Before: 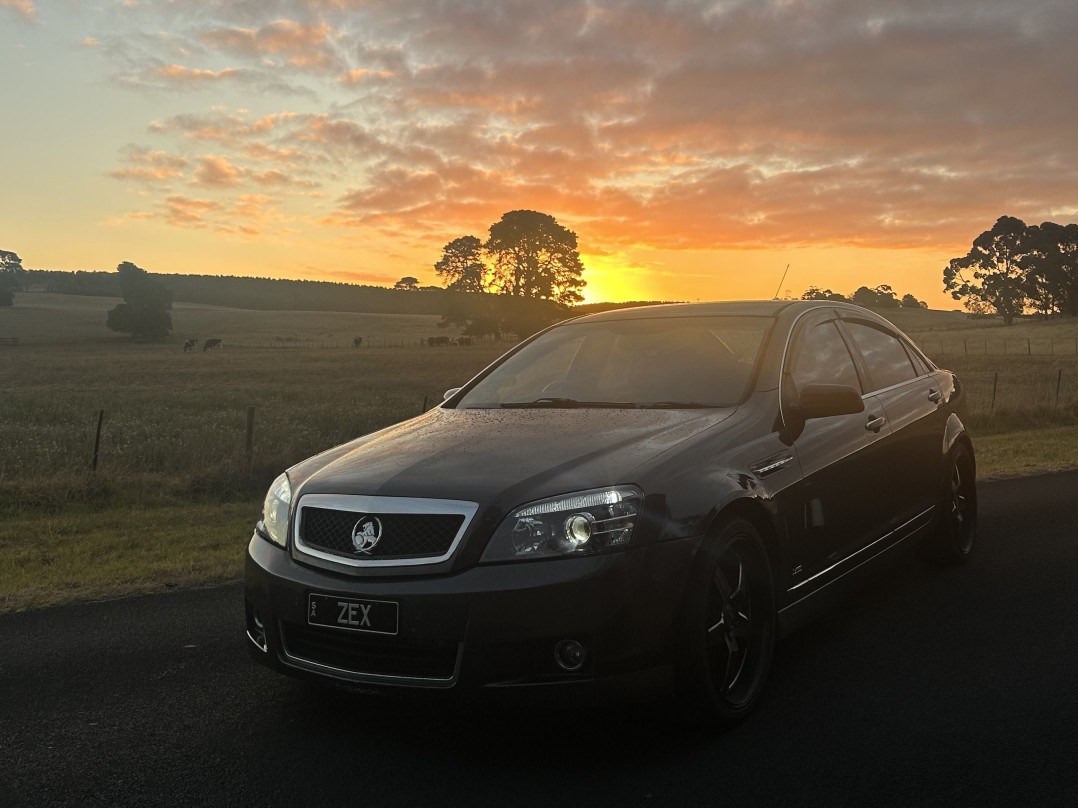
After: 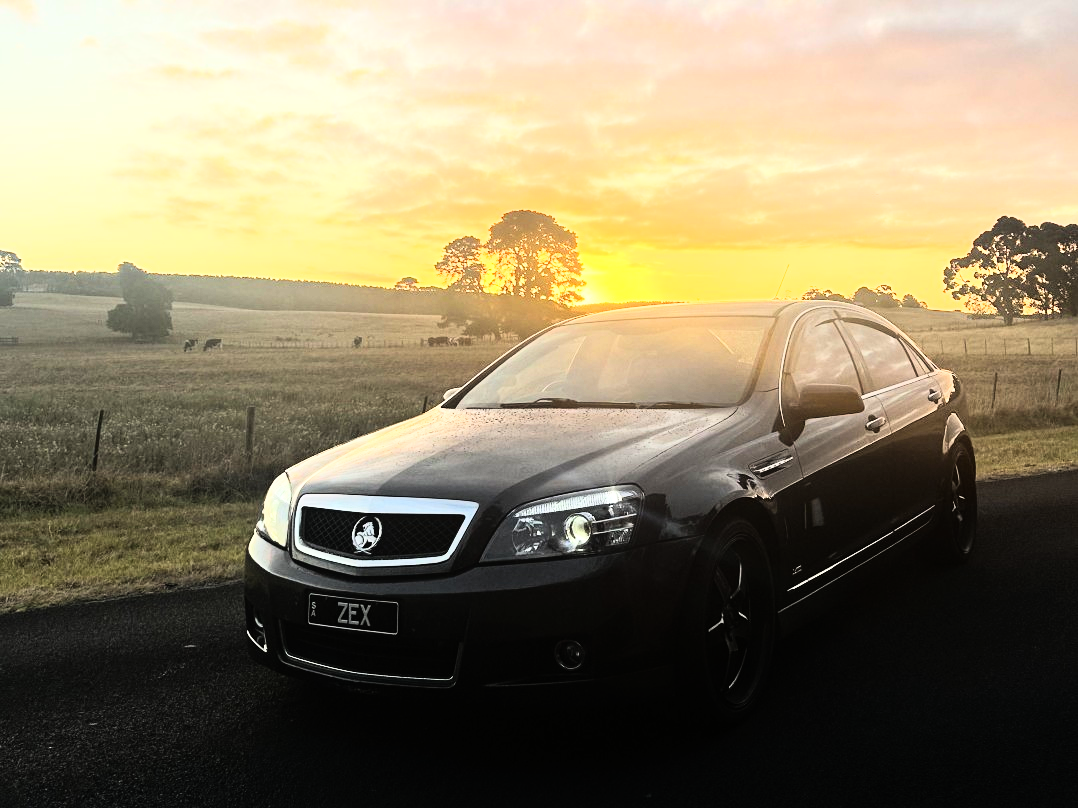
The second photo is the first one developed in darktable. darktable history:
rgb curve: curves: ch0 [(0, 0) (0.21, 0.15) (0.24, 0.21) (0.5, 0.75) (0.75, 0.96) (0.89, 0.99) (1, 1)]; ch1 [(0, 0.02) (0.21, 0.13) (0.25, 0.2) (0.5, 0.67) (0.75, 0.9) (0.89, 0.97) (1, 1)]; ch2 [(0, 0.02) (0.21, 0.13) (0.25, 0.2) (0.5, 0.67) (0.75, 0.9) (0.89, 0.97) (1, 1)], compensate middle gray true
exposure: black level correction 0, exposure 0.7 EV, compensate exposure bias true, compensate highlight preservation false
